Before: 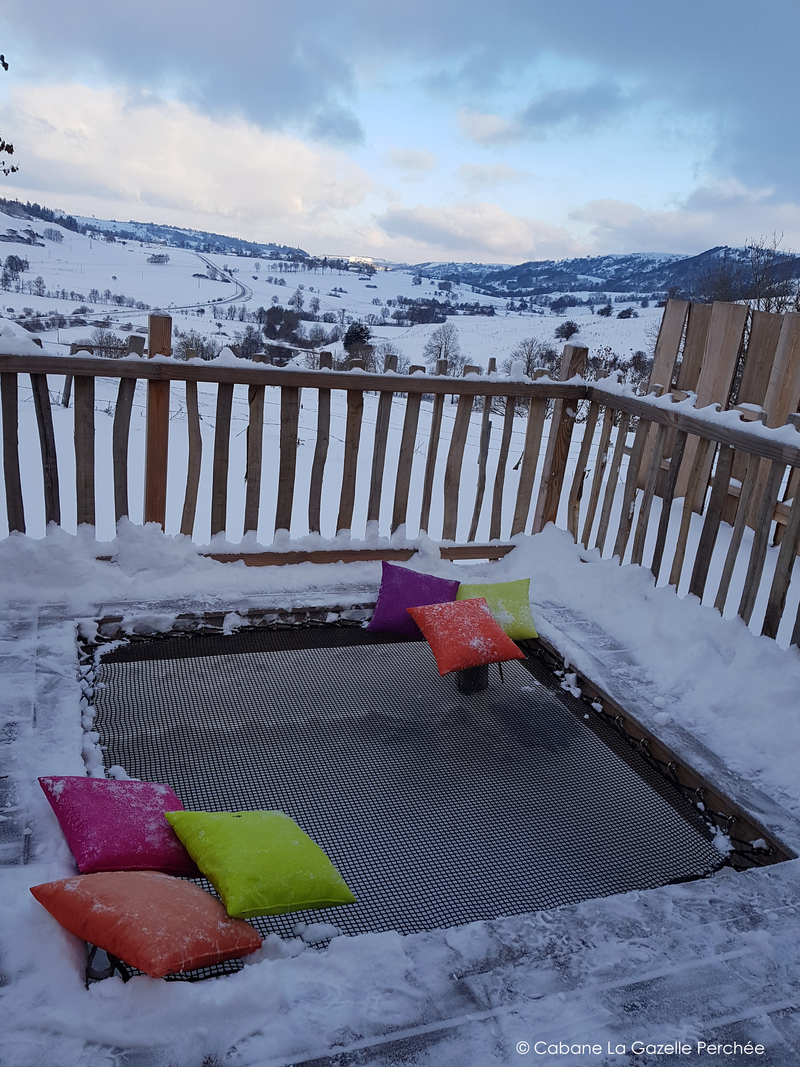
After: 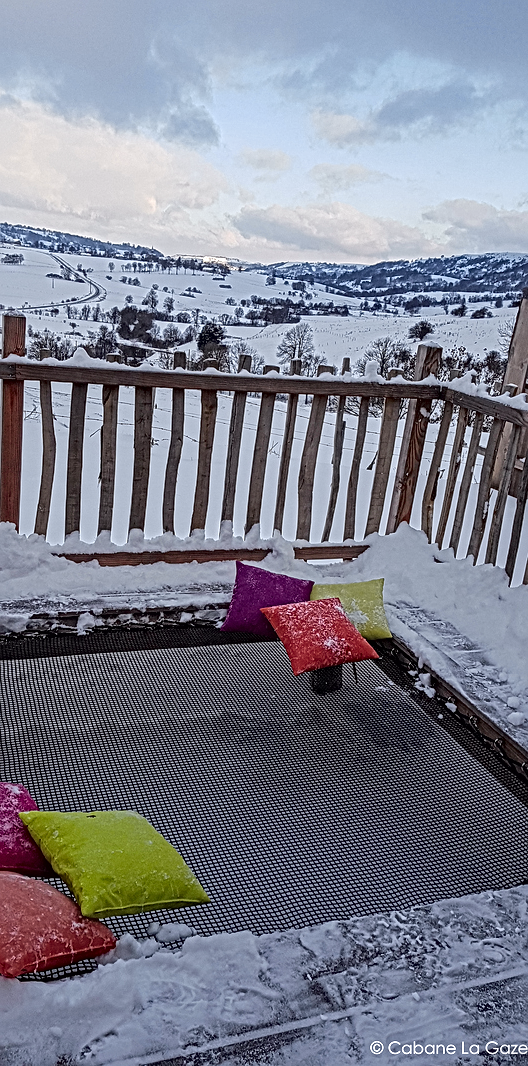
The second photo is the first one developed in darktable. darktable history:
exposure: compensate highlight preservation false
crop and rotate: left 18.442%, right 15.508%
tone curve: curves: ch0 [(0, 0.013) (0.036, 0.035) (0.274, 0.288) (0.504, 0.536) (0.844, 0.84) (1, 0.97)]; ch1 [(0, 0) (0.389, 0.403) (0.462, 0.48) (0.499, 0.5) (0.524, 0.529) (0.567, 0.603) (0.626, 0.651) (0.749, 0.781) (1, 1)]; ch2 [(0, 0) (0.464, 0.478) (0.5, 0.501) (0.533, 0.539) (0.599, 0.6) (0.704, 0.732) (1, 1)], color space Lab, independent channels, preserve colors none
local contrast: mode bilateral grid, contrast 20, coarseness 3, detail 300%, midtone range 0.2
